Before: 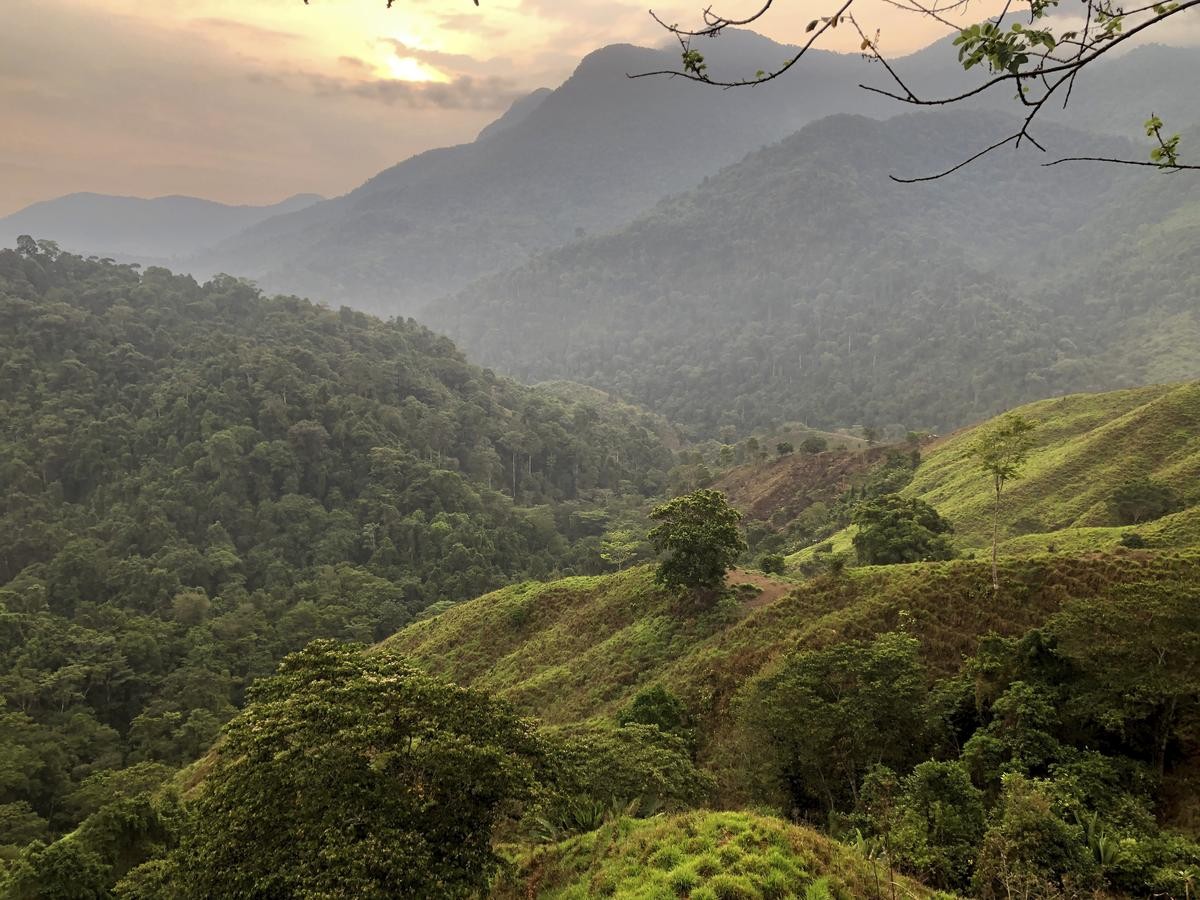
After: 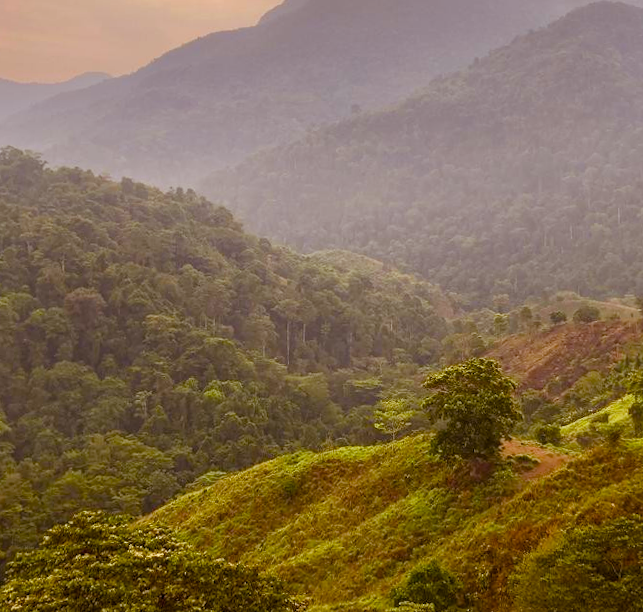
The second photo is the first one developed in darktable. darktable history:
crop: left 16.202%, top 11.208%, right 26.045%, bottom 20.557%
rgb levels: mode RGB, independent channels, levels [[0, 0.474, 1], [0, 0.5, 1], [0, 0.5, 1]]
exposure: exposure 0.081 EV, compensate highlight preservation false
rotate and perspective: rotation 0.215°, lens shift (vertical) -0.139, crop left 0.069, crop right 0.939, crop top 0.002, crop bottom 0.996
color balance rgb: perceptual saturation grading › global saturation 20%, perceptual saturation grading › highlights -25%, perceptual saturation grading › shadows 50.52%, global vibrance 40.24%
